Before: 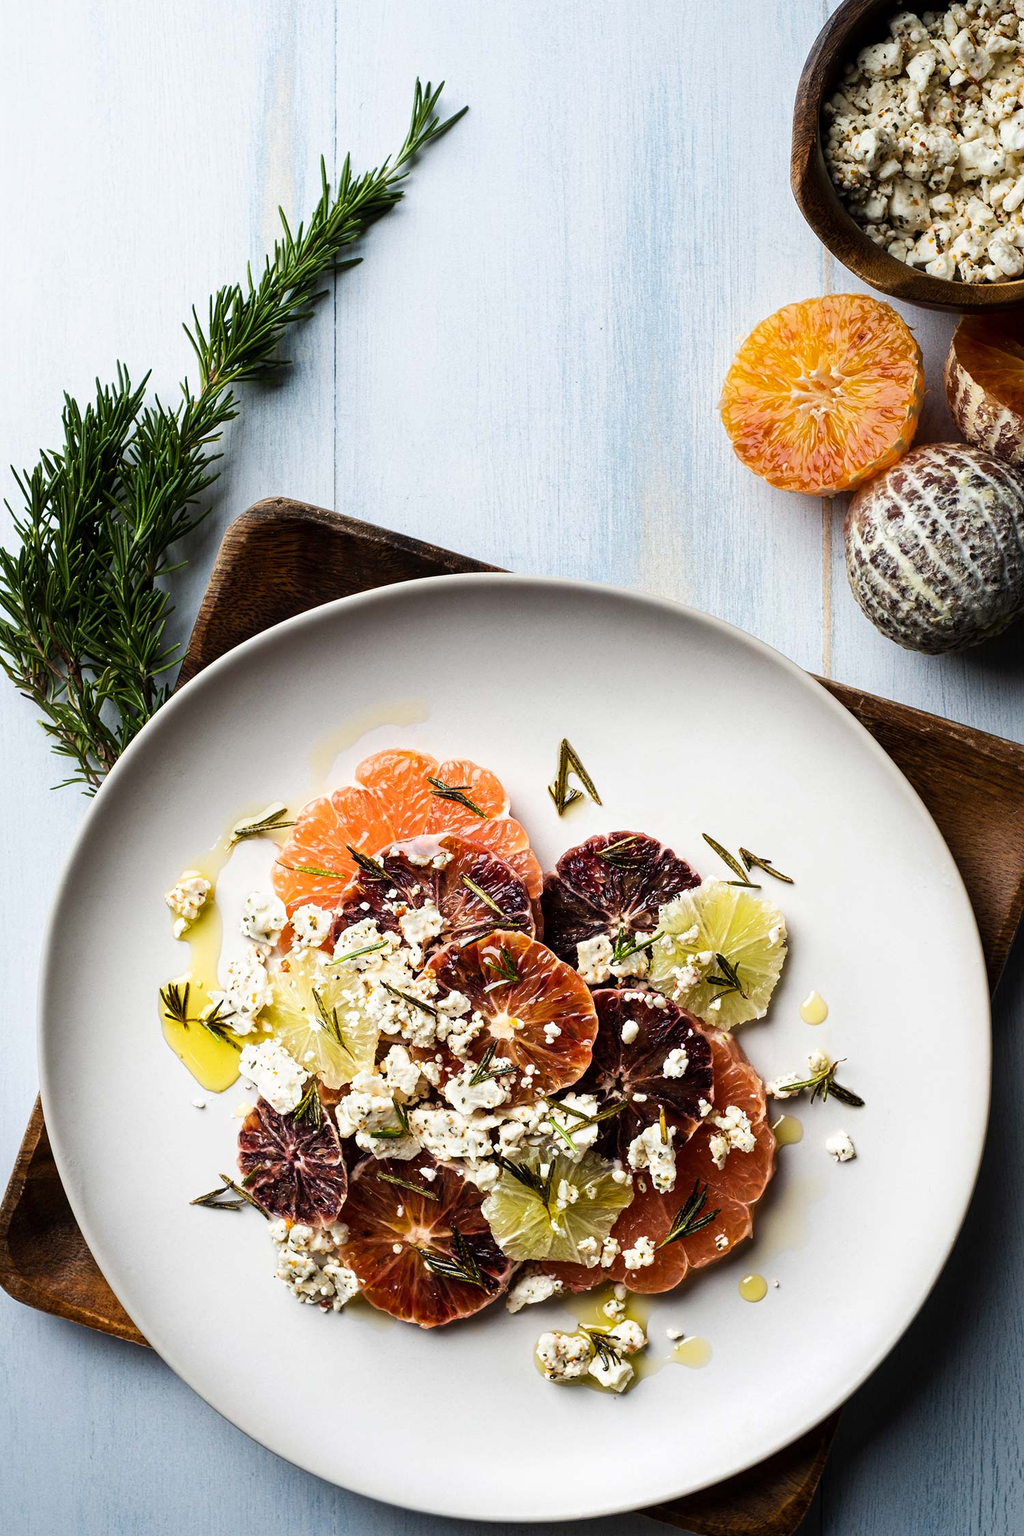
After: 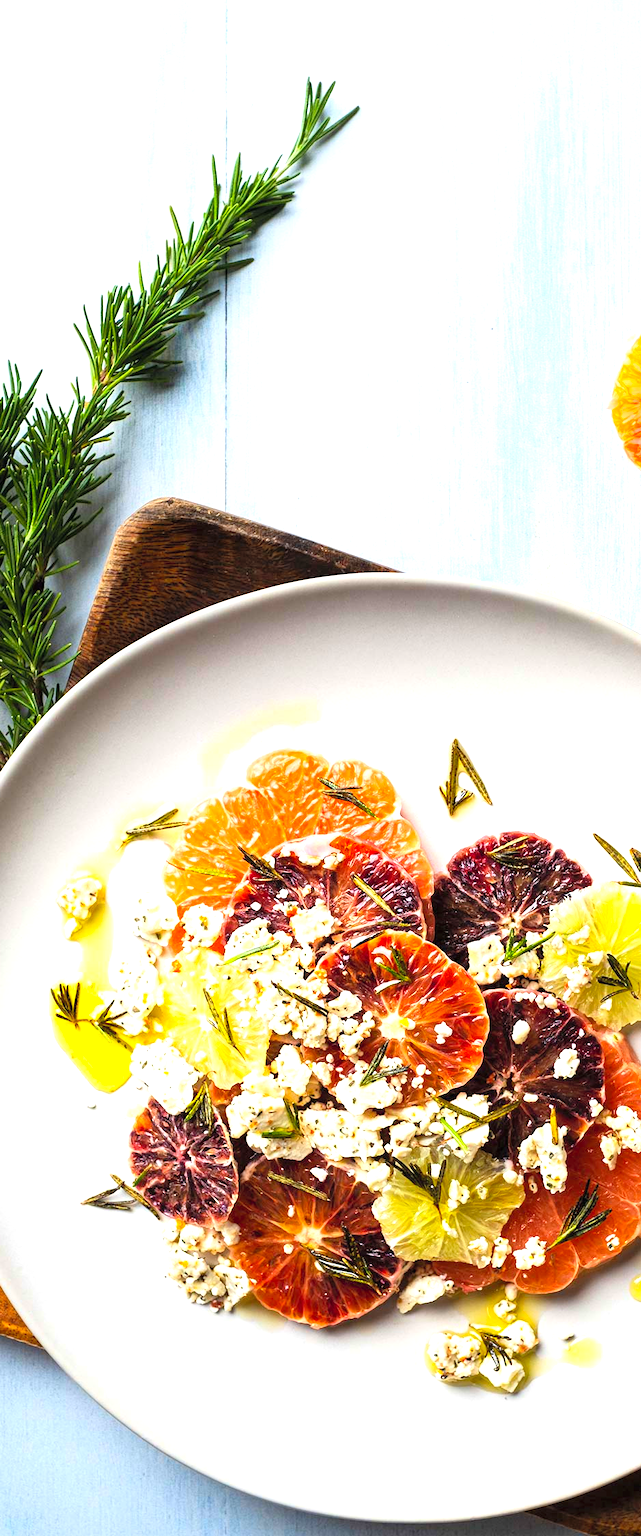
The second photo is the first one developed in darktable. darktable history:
contrast brightness saturation: contrast 0.067, brightness 0.176, saturation 0.415
crop: left 10.7%, right 26.572%
exposure: exposure 0.734 EV, compensate highlight preservation false
